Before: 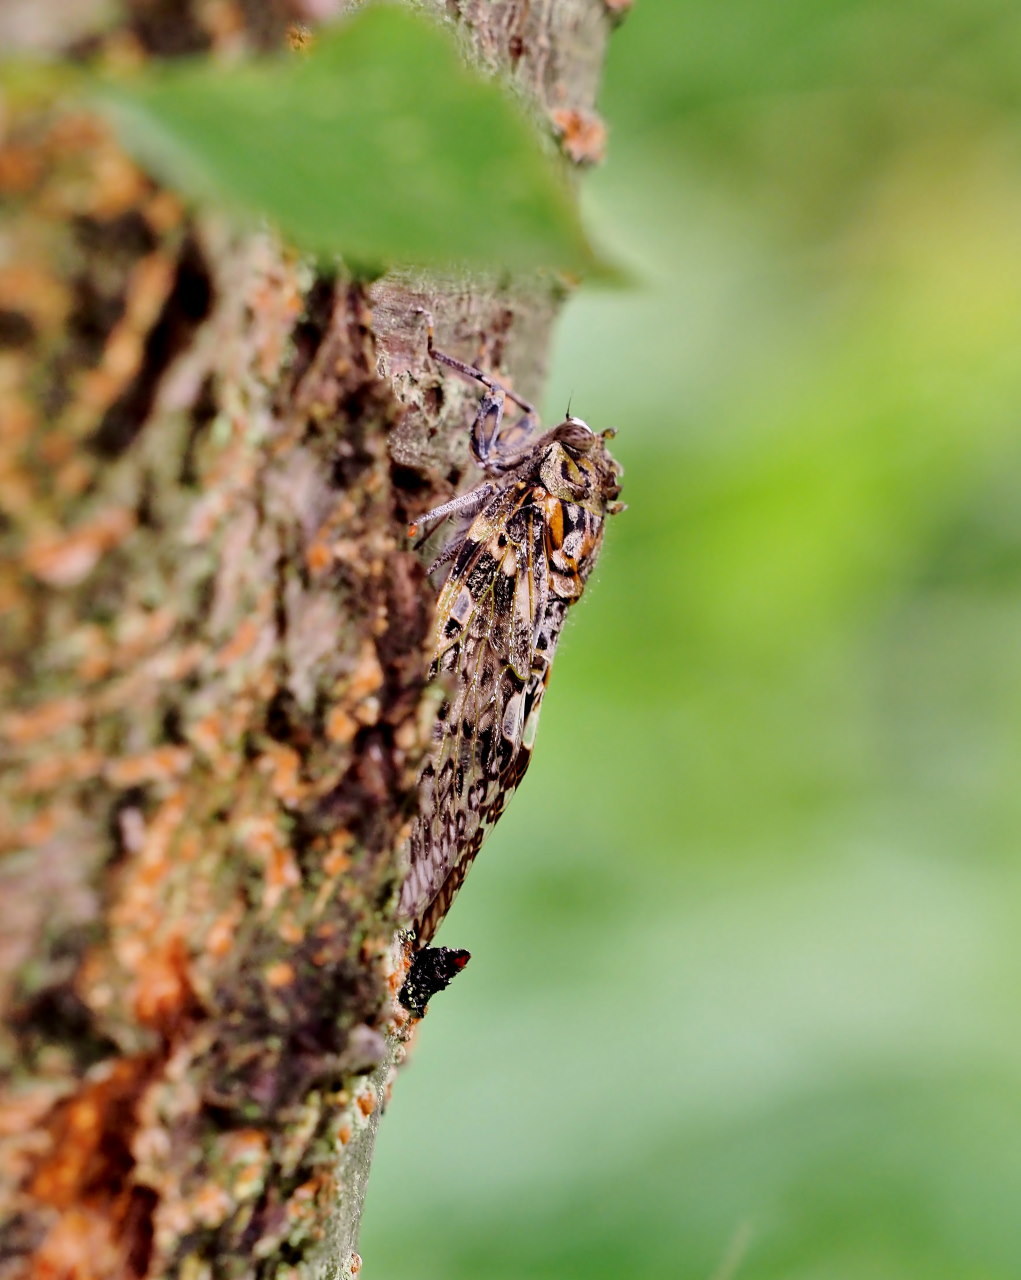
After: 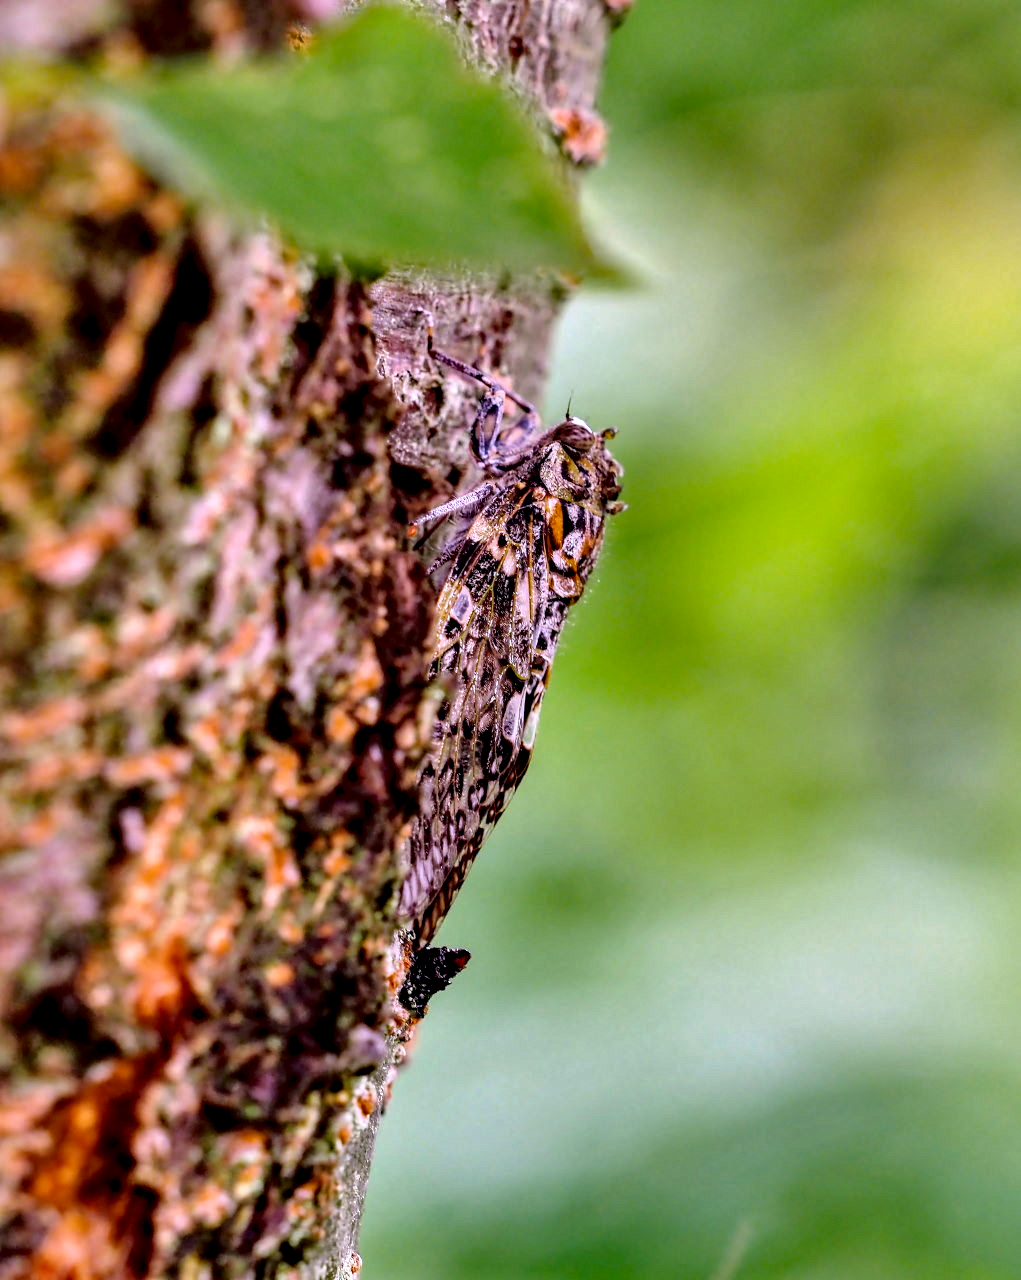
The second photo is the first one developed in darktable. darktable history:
contrast brightness saturation: contrast 0.03, brightness -0.04
local contrast: detail 160%
color balance rgb: perceptual saturation grading › global saturation 10%, global vibrance 10%
haze removal: compatibility mode true, adaptive false
white balance: red 1.042, blue 1.17
